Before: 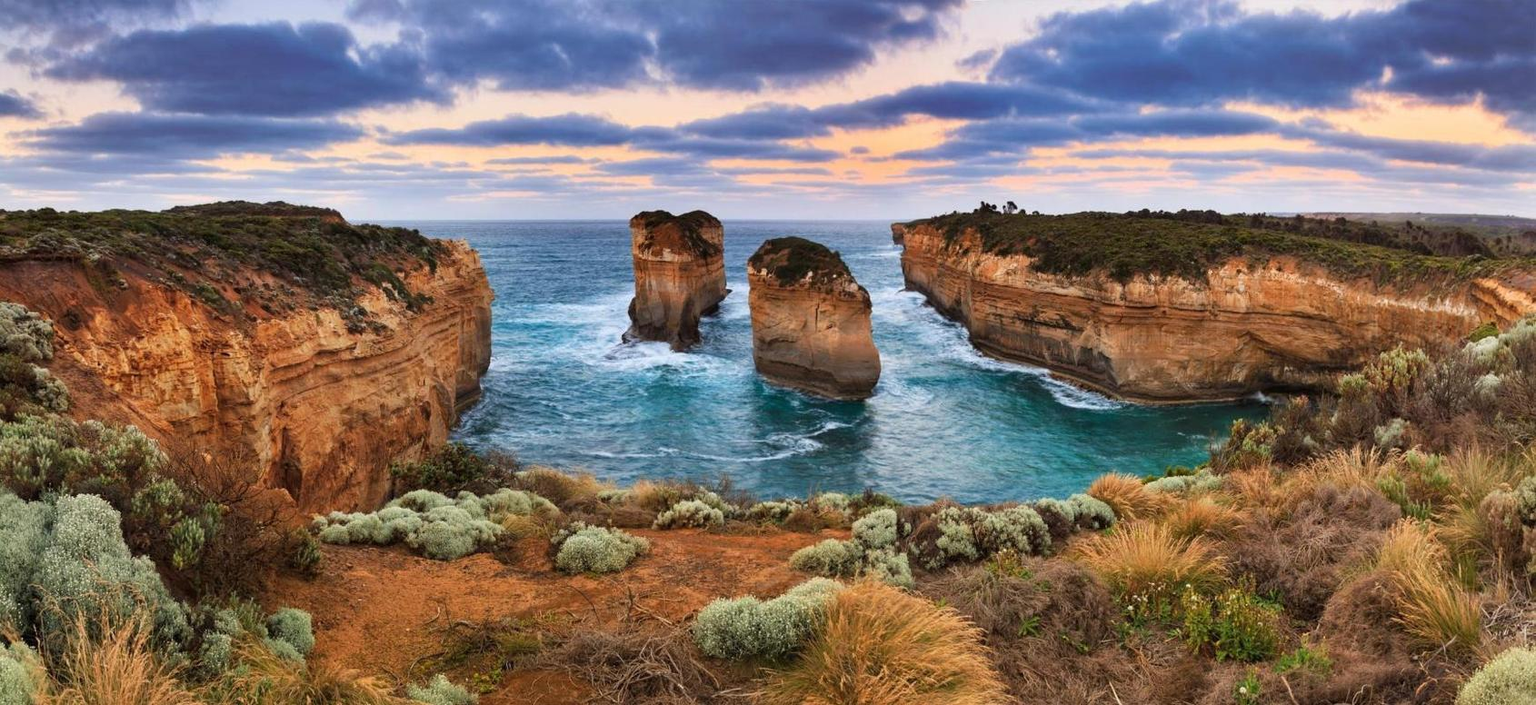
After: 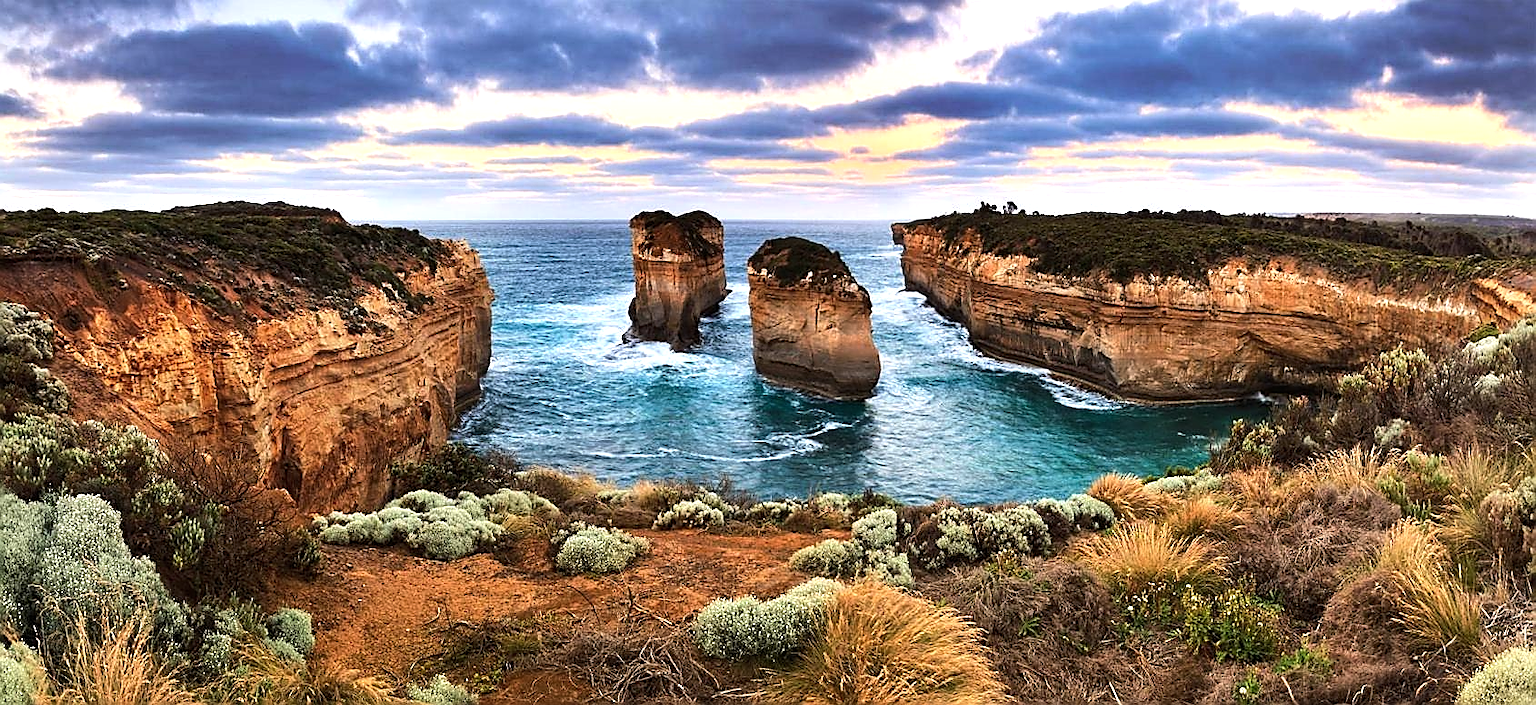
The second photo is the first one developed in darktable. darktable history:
sharpen: radius 1.4, amount 1.25, threshold 0.7
tone equalizer: -8 EV -0.75 EV, -7 EV -0.7 EV, -6 EV -0.6 EV, -5 EV -0.4 EV, -3 EV 0.4 EV, -2 EV 0.6 EV, -1 EV 0.7 EV, +0 EV 0.75 EV, edges refinement/feathering 500, mask exposure compensation -1.57 EV, preserve details no
